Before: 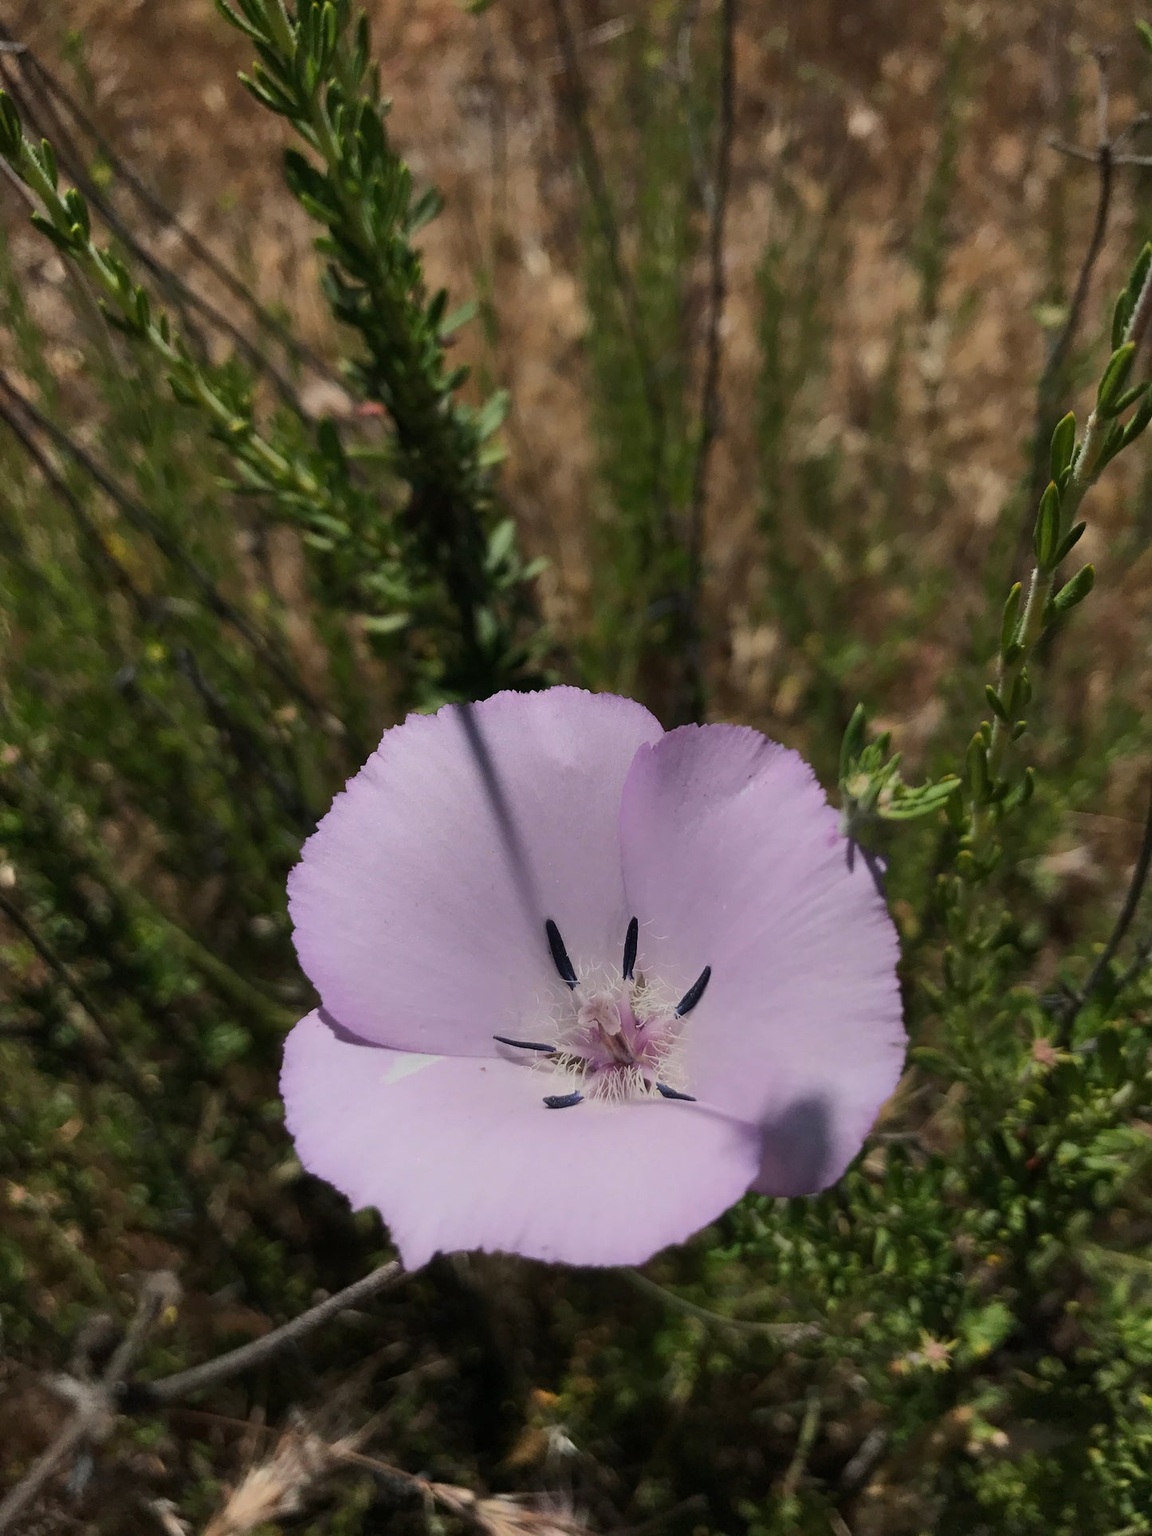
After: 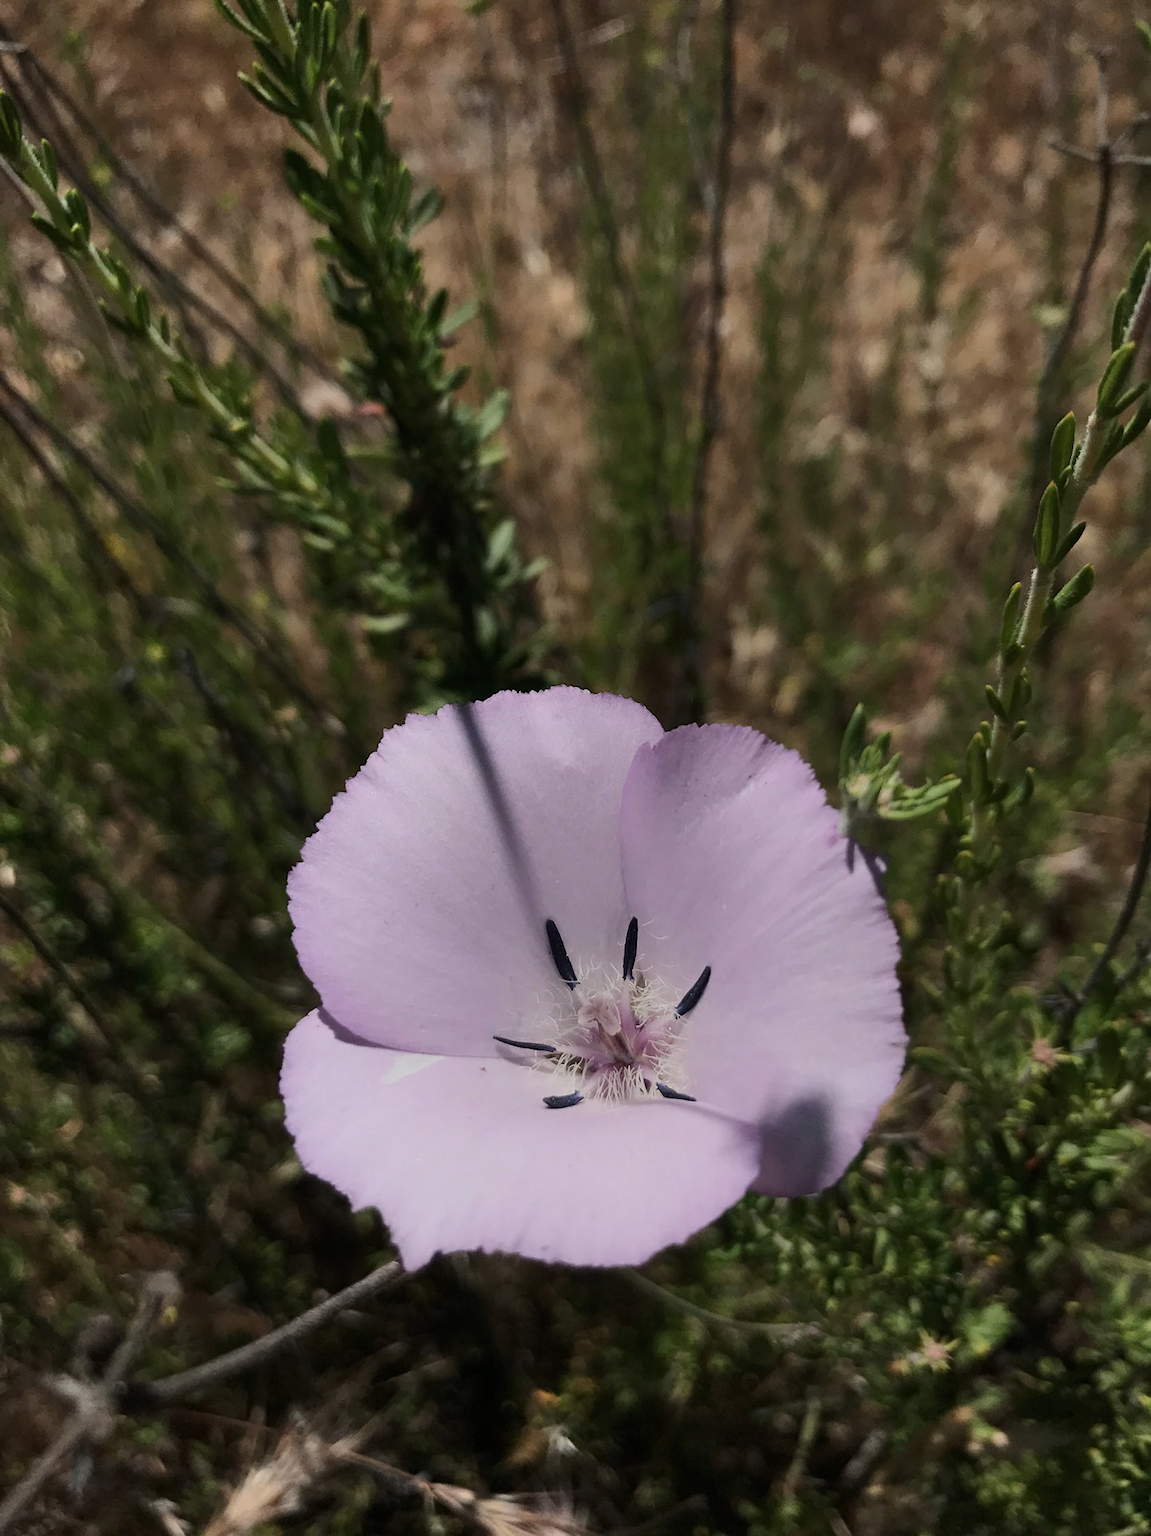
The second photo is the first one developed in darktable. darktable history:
contrast brightness saturation: contrast 0.108, saturation -0.155
